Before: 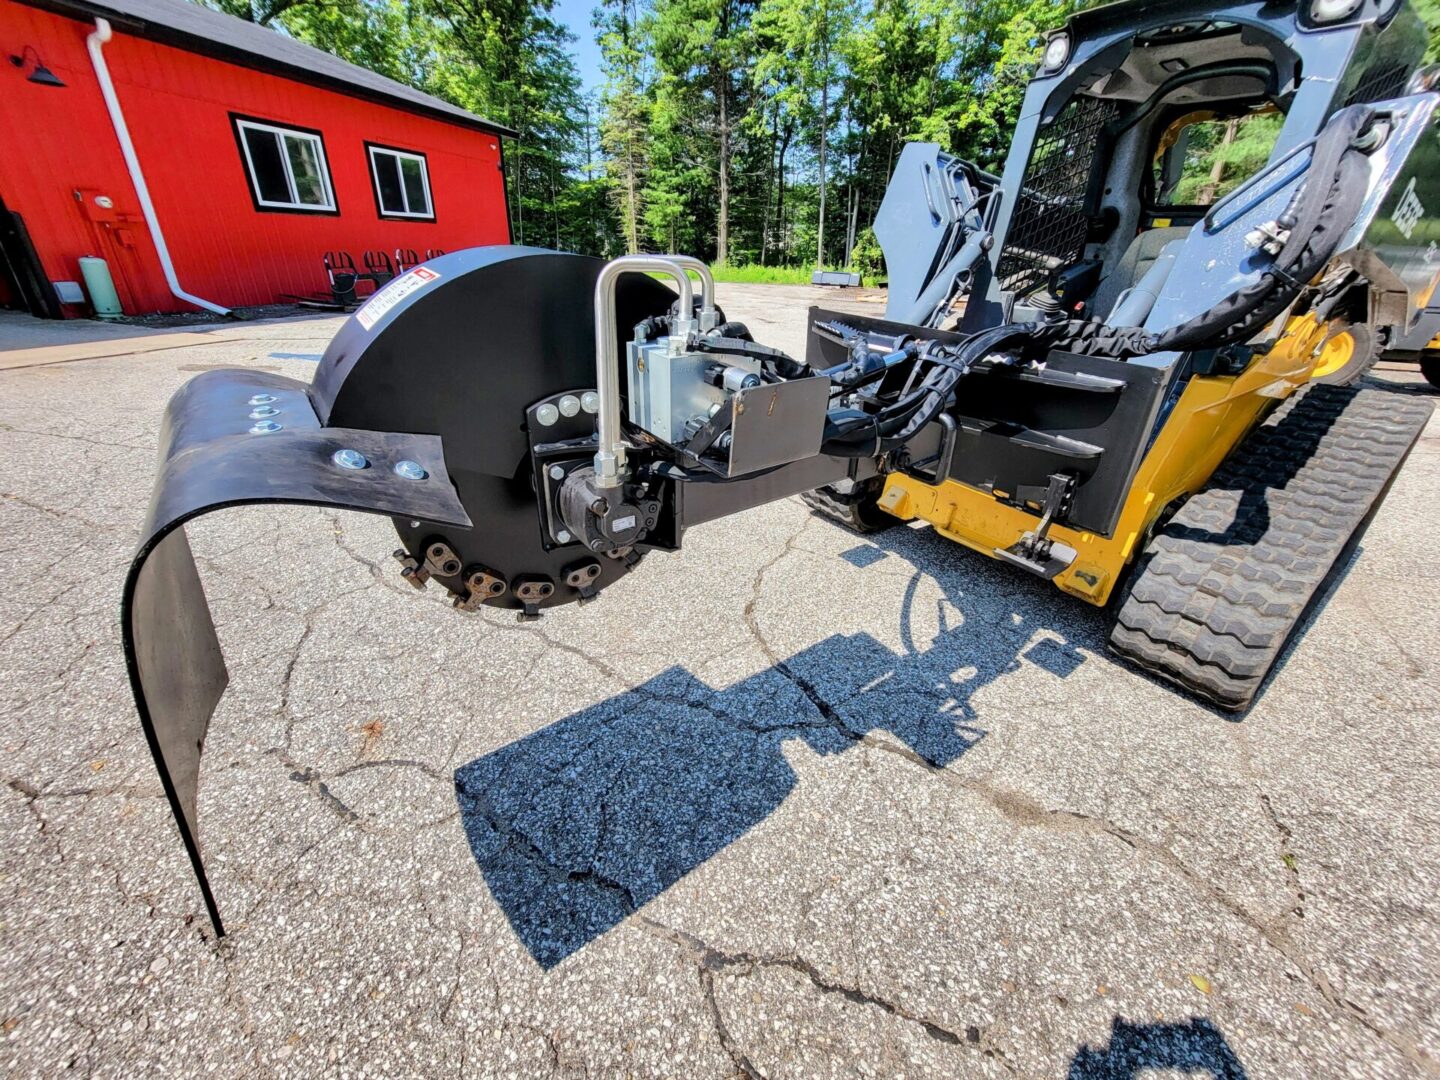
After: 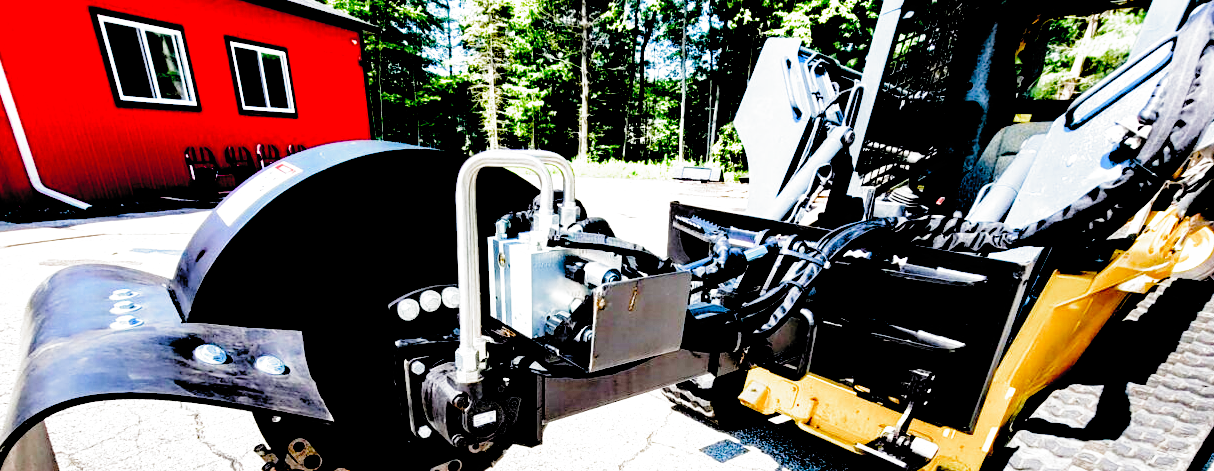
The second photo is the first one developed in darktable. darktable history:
crop and rotate: left 9.713%, top 9.735%, right 5.917%, bottom 46.632%
contrast brightness saturation: contrast 0.008, saturation -0.056
exposure: exposure 0.376 EV, compensate exposure bias true, compensate highlight preservation false
filmic rgb: black relative exposure -1.04 EV, white relative exposure 2.07 EV, hardness 1.52, contrast 2.248, preserve chrominance no, color science v4 (2020)
